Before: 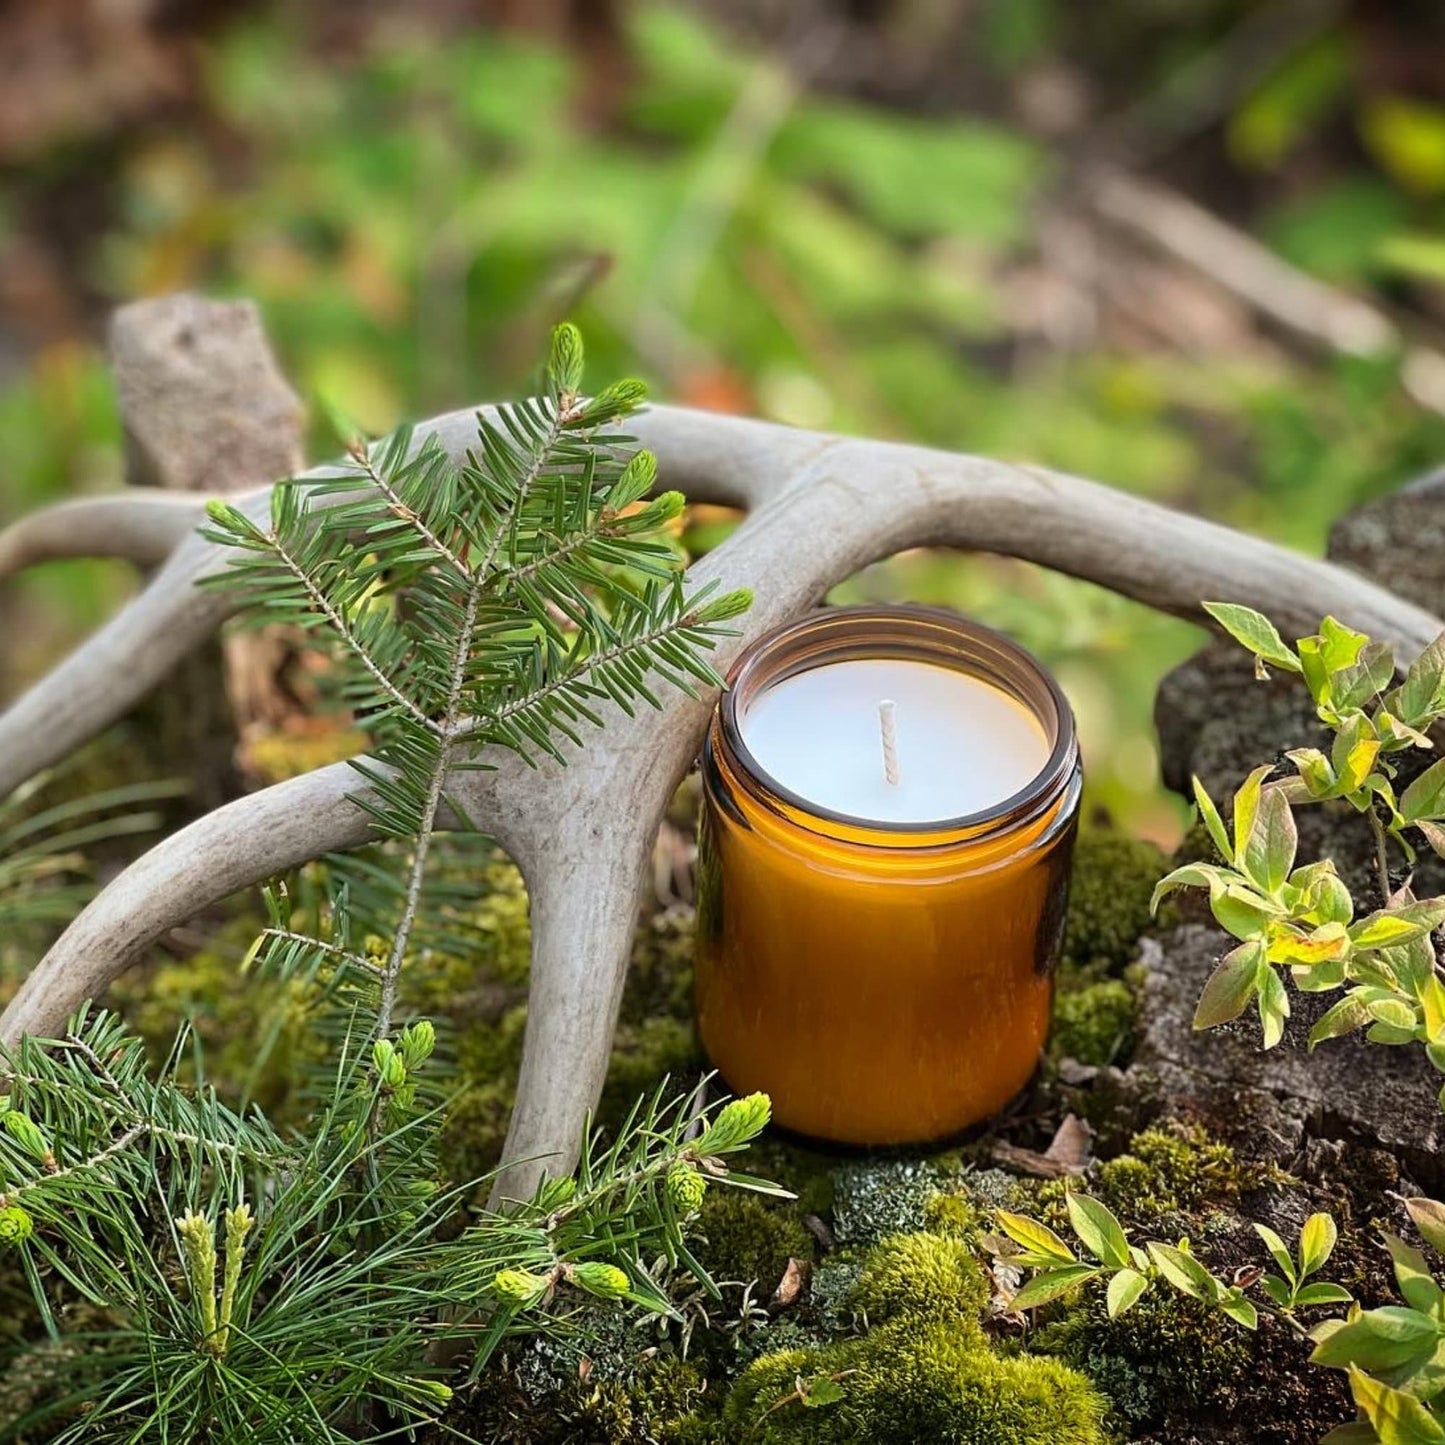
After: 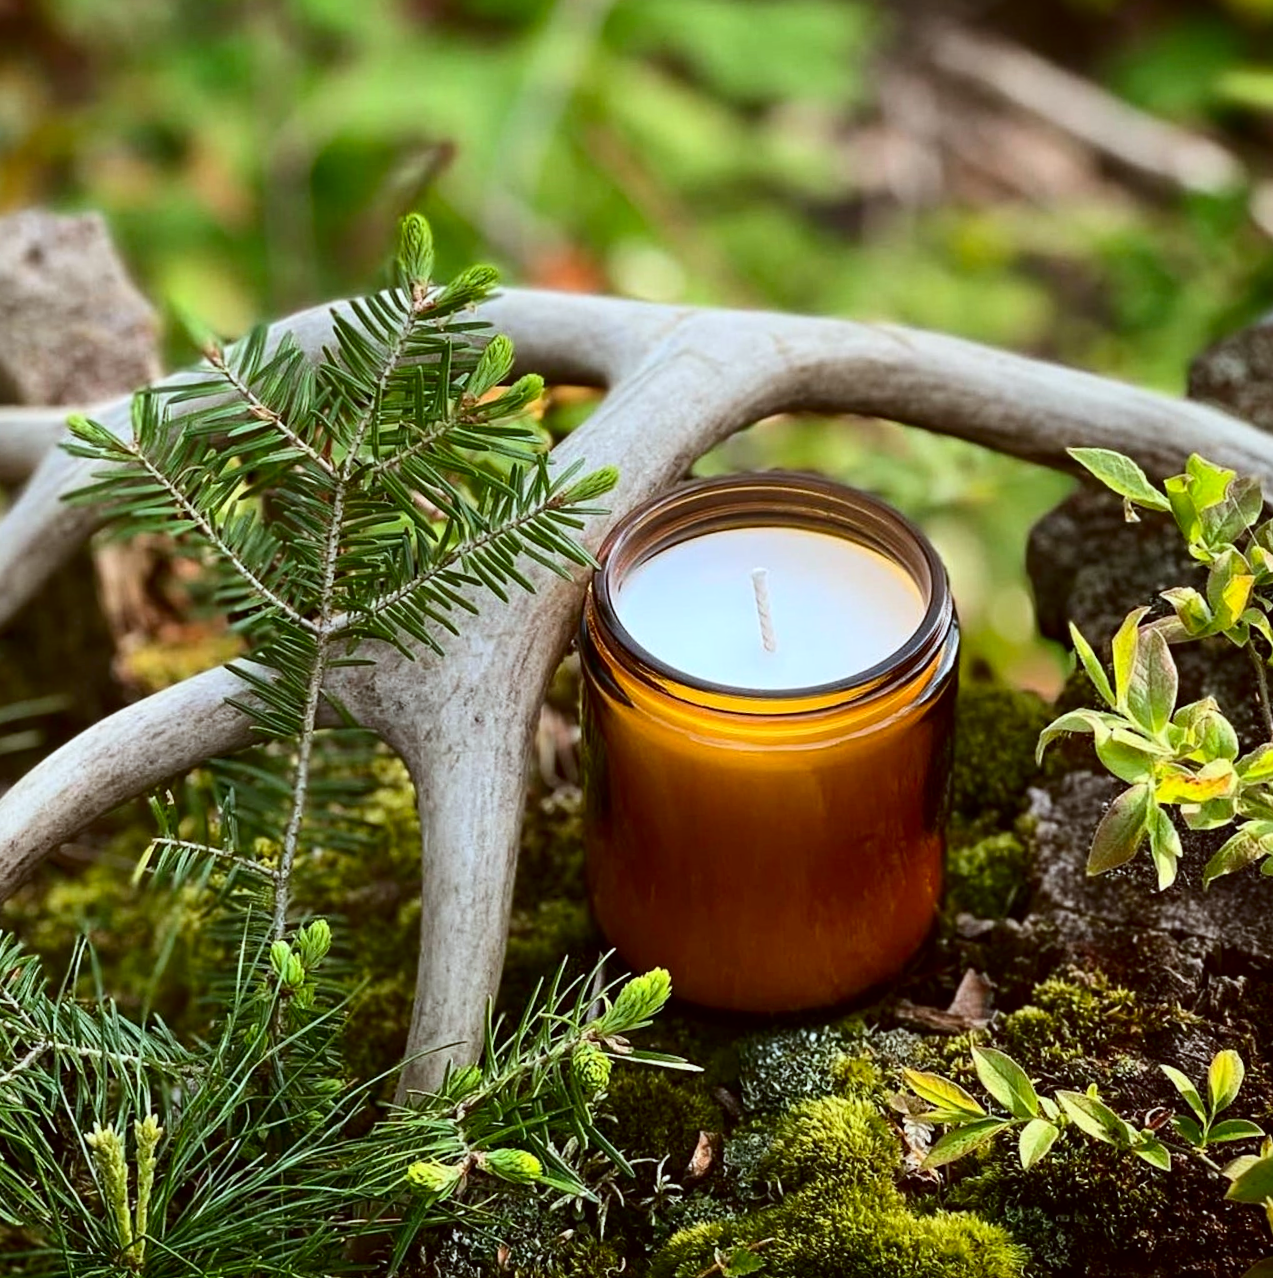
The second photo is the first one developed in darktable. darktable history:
contrast brightness saturation: contrast 0.205, brightness -0.102, saturation 0.105
crop and rotate: angle 3.91°, left 6.058%, top 5.707%
color correction: highlights a* -3.1, highlights b* -6.39, shadows a* 3.17, shadows b* 5.62
